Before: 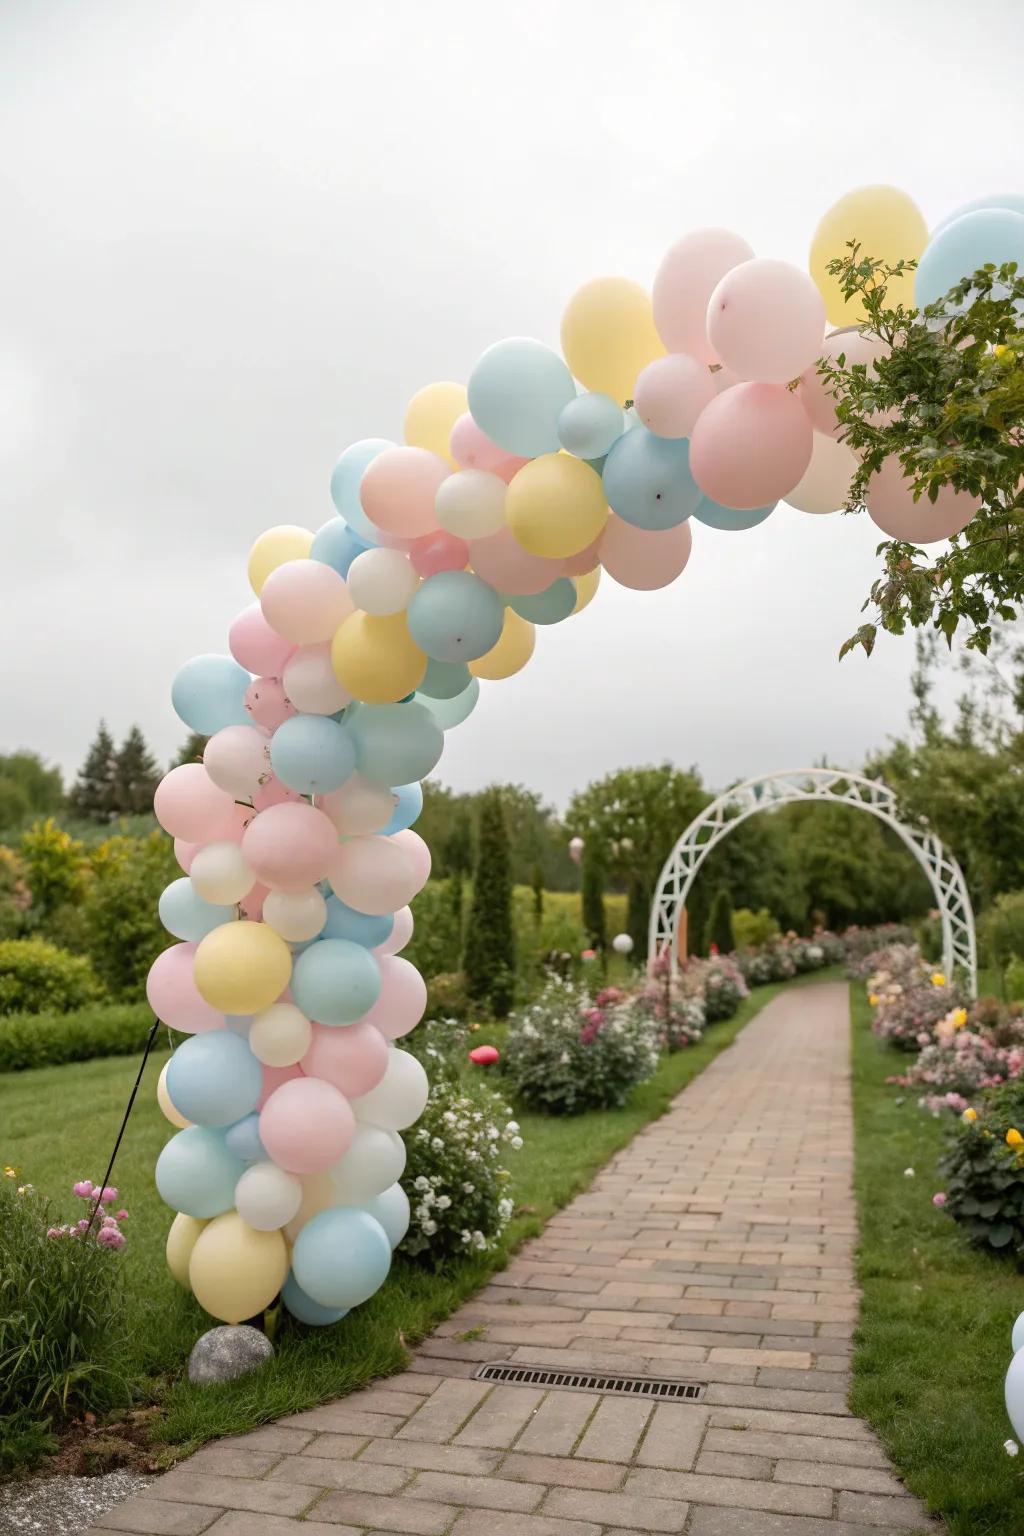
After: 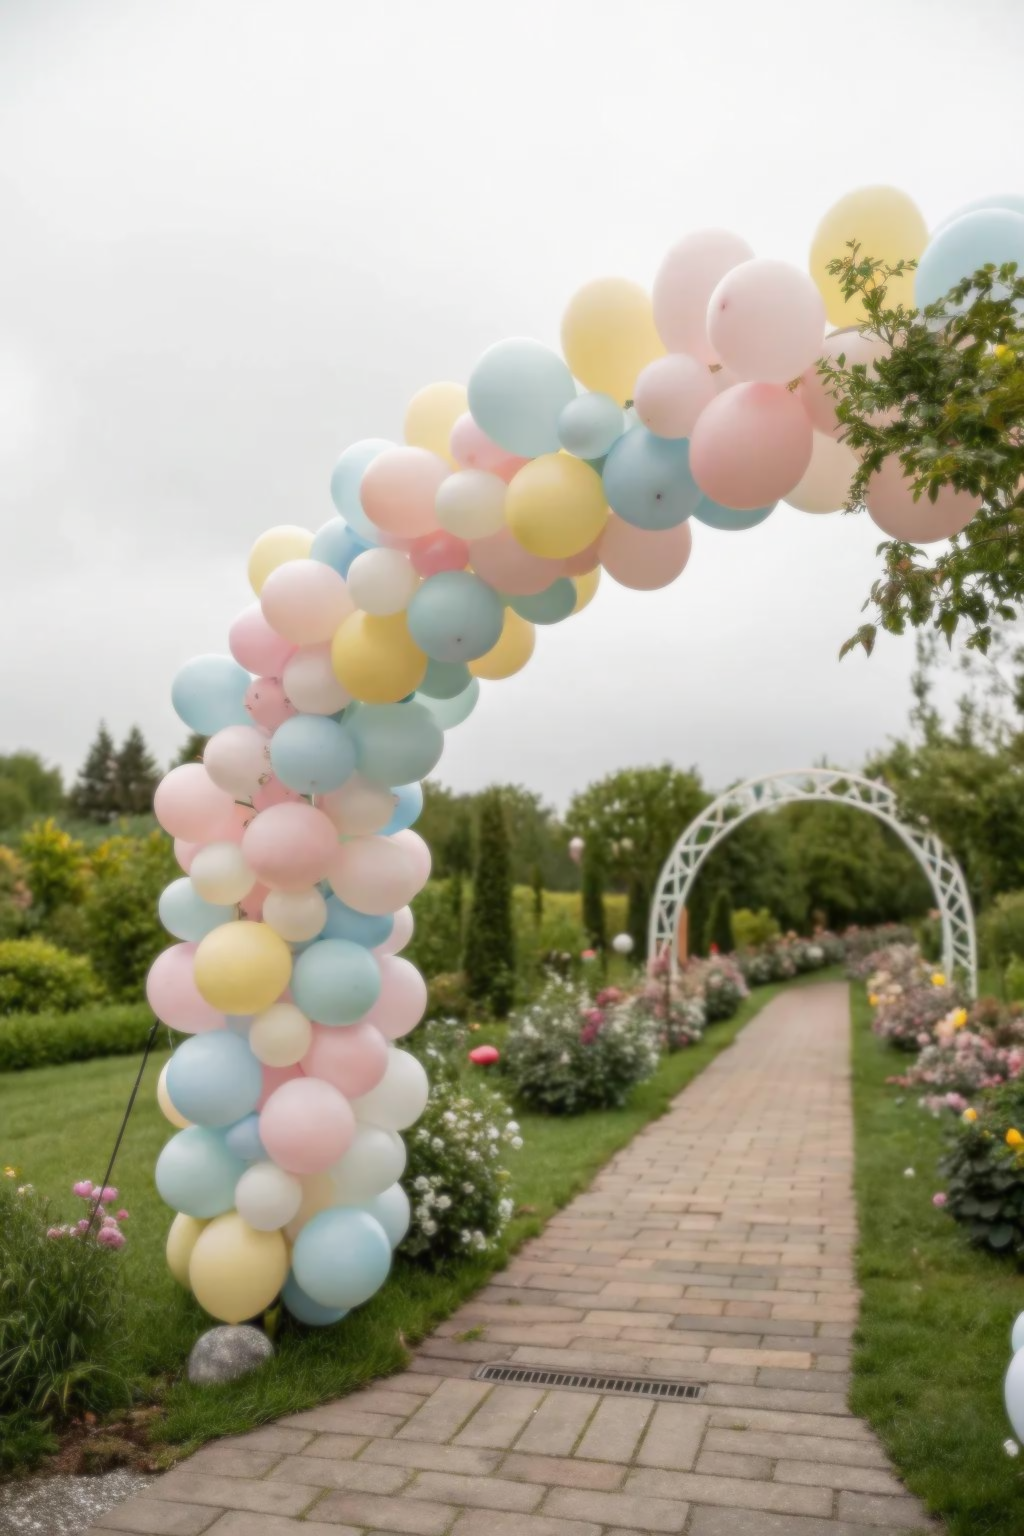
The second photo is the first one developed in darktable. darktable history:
exposure: exposure -0.153 EV, compensate highlight preservation false
soften: size 8.67%, mix 49%
